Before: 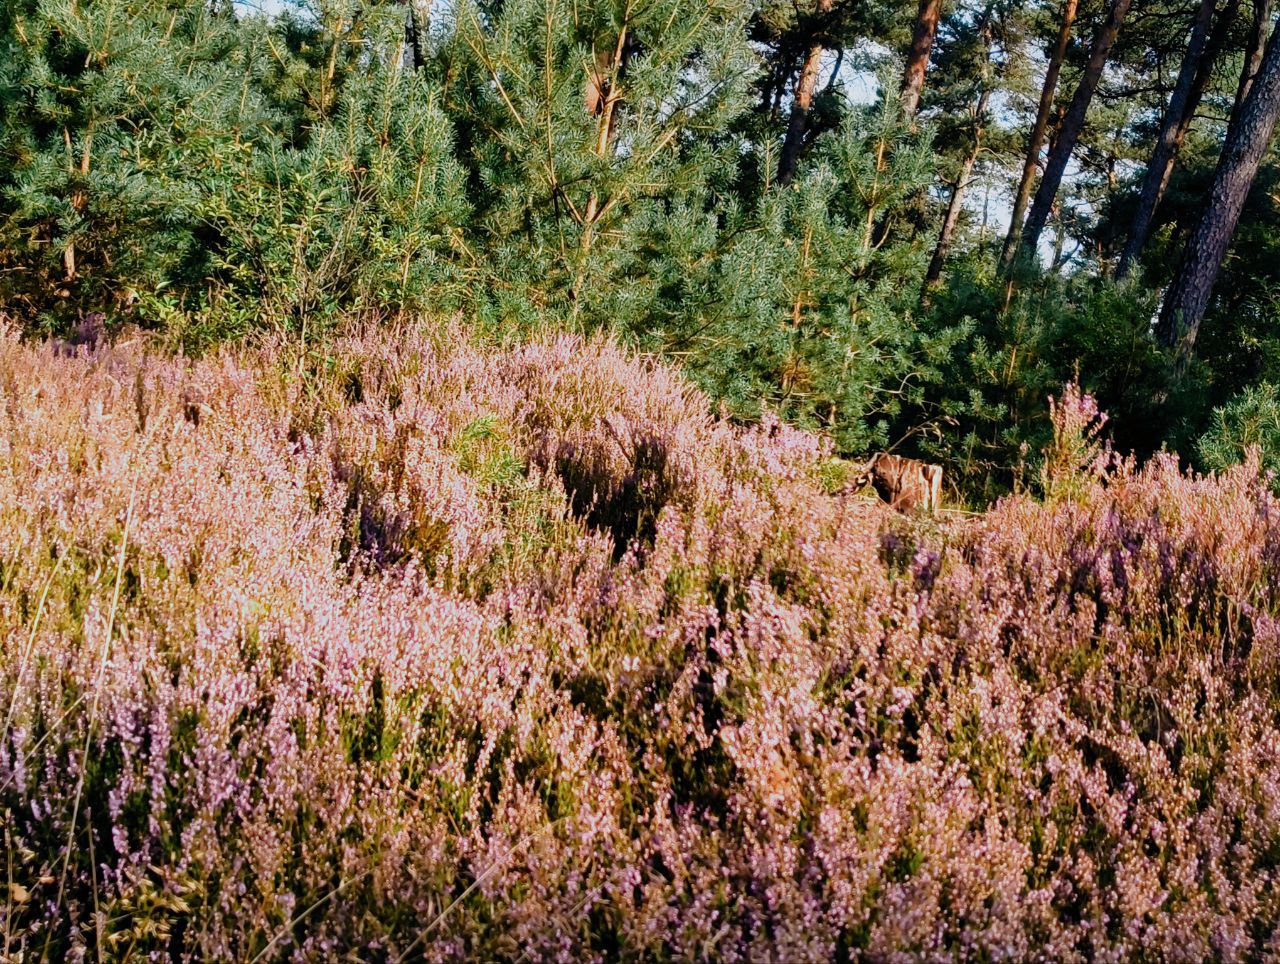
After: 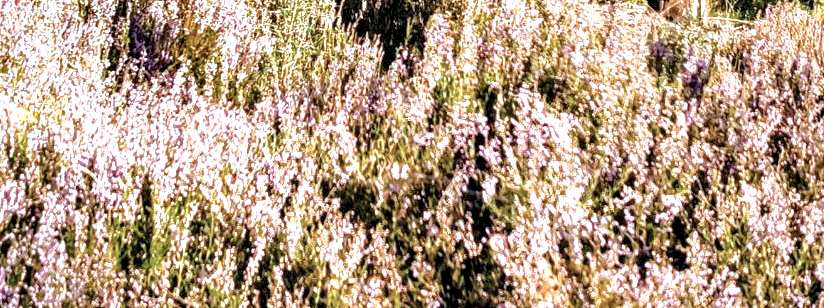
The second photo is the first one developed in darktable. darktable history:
color balance rgb: perceptual saturation grading › global saturation 20%, perceptual saturation grading › highlights 2.68%, perceptual saturation grading › shadows 50%
local contrast: highlights 80%, shadows 57%, detail 175%, midtone range 0.602
shadows and highlights: on, module defaults
white balance: red 0.925, blue 1.046
crop: left 18.091%, top 51.13%, right 17.525%, bottom 16.85%
exposure: exposure 0.935 EV, compensate highlight preservation false
color contrast: green-magenta contrast 1.1, blue-yellow contrast 1.1, unbound 0
contrast brightness saturation: brightness 0.18, saturation -0.5
